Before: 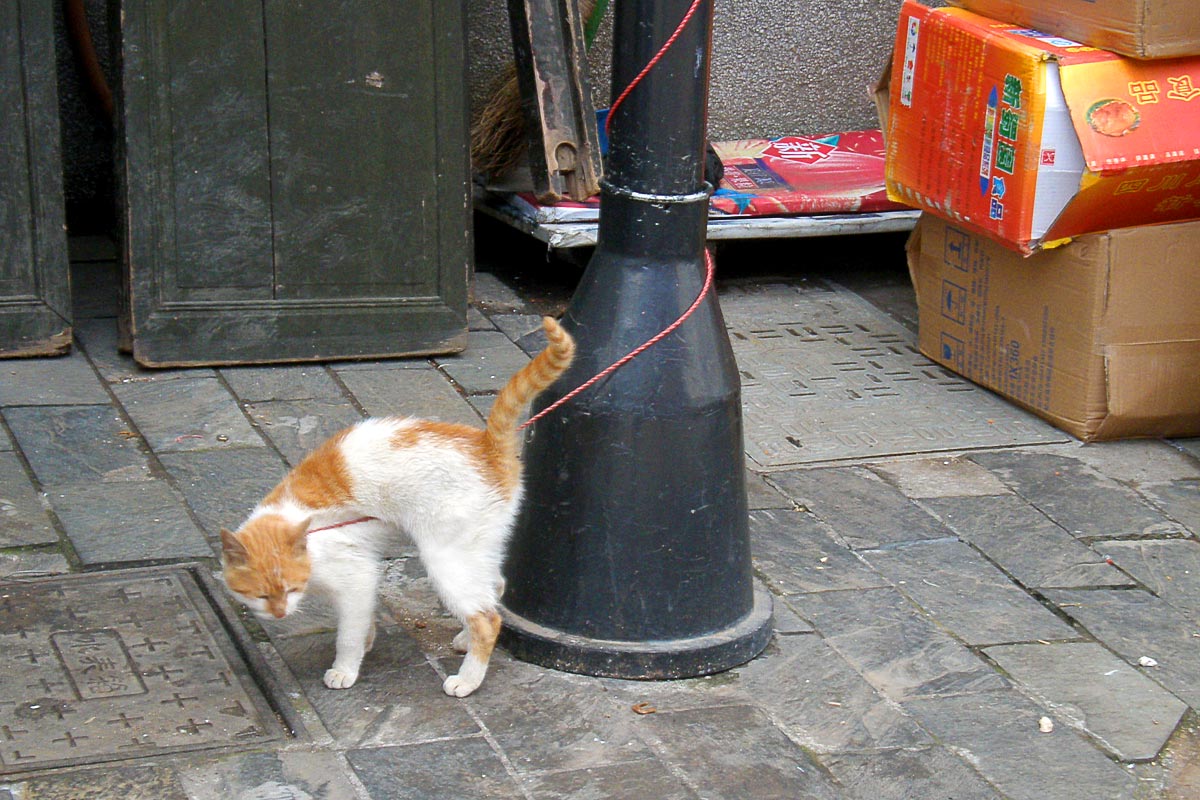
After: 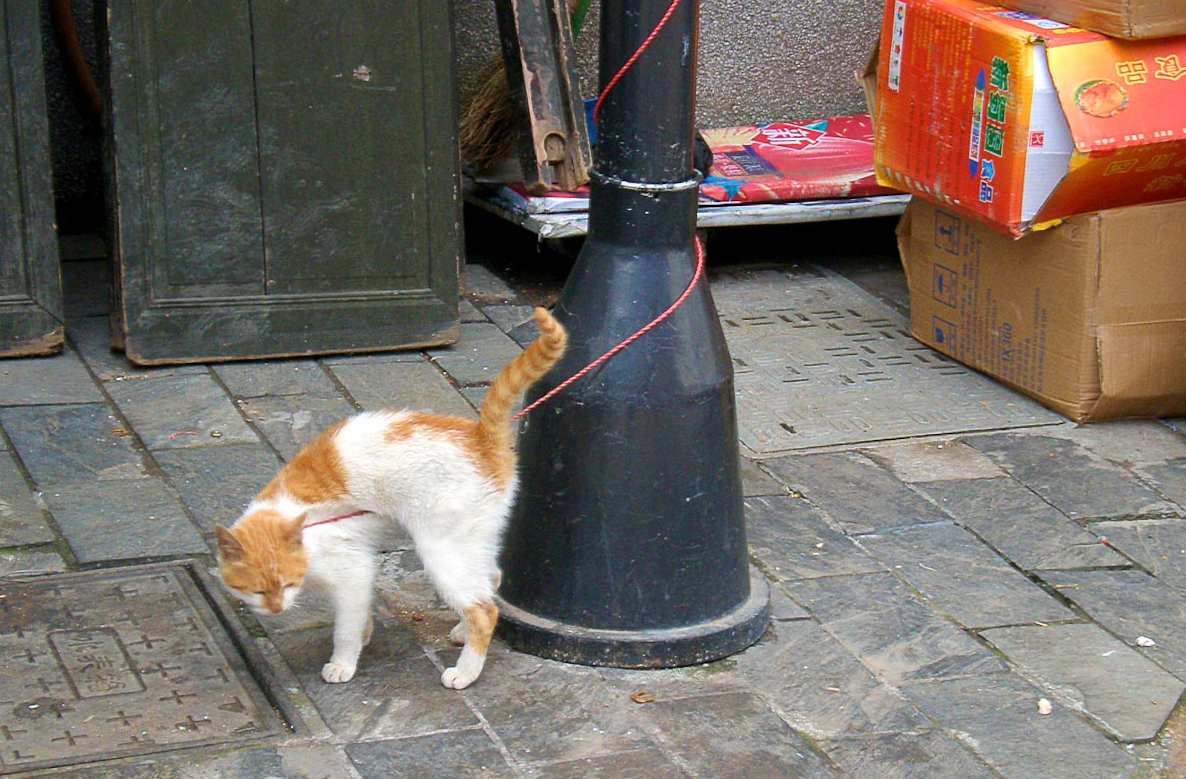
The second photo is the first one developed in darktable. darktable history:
rotate and perspective: rotation -1°, crop left 0.011, crop right 0.989, crop top 0.025, crop bottom 0.975
velvia: on, module defaults
